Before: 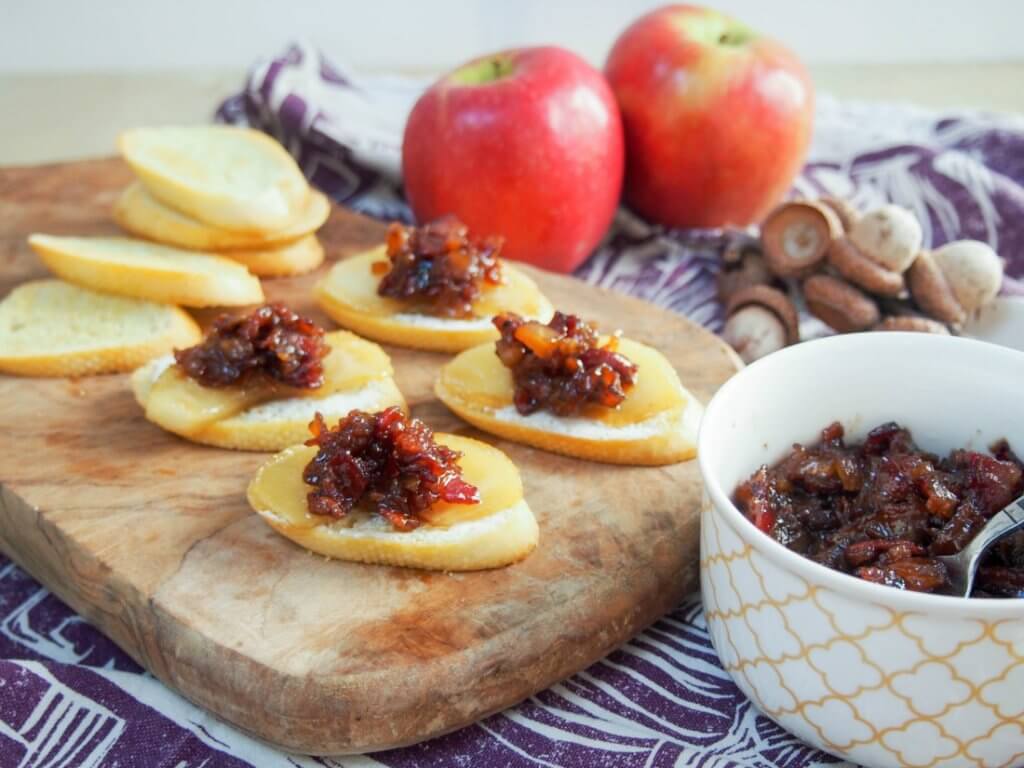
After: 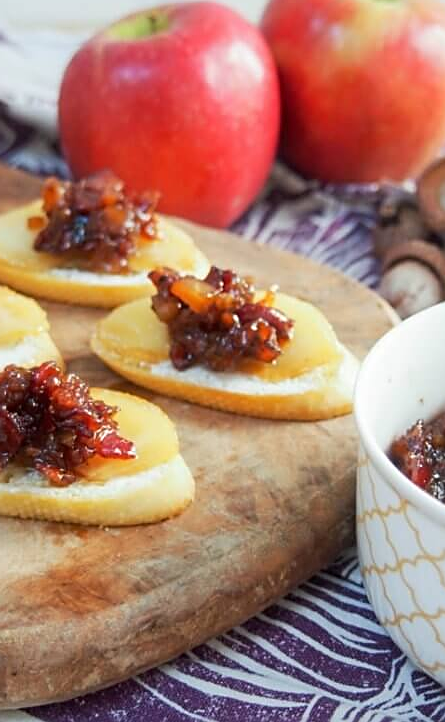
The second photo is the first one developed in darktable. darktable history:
crop: left 33.625%, top 5.944%, right 22.878%
sharpen: on, module defaults
